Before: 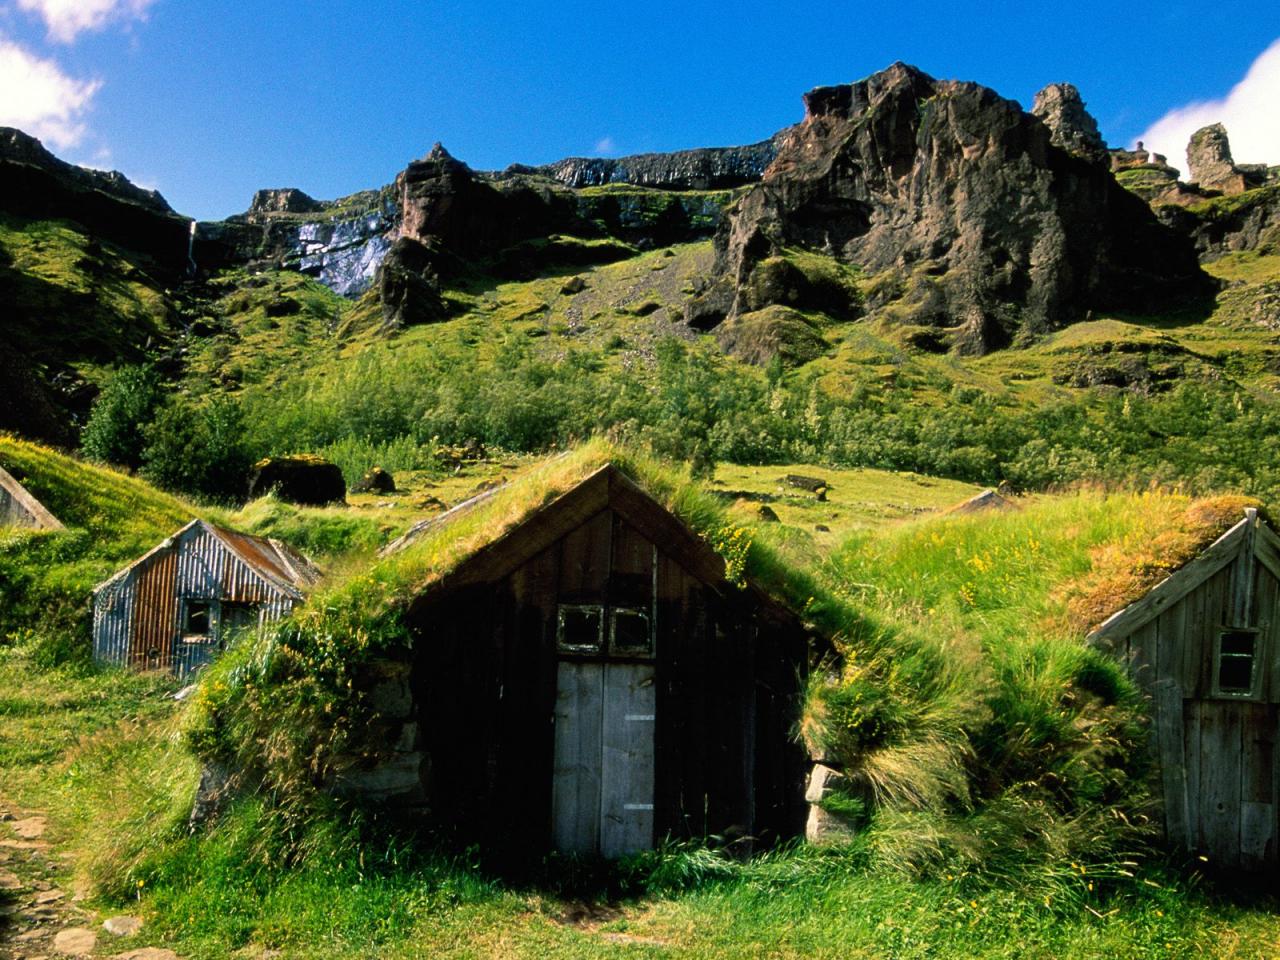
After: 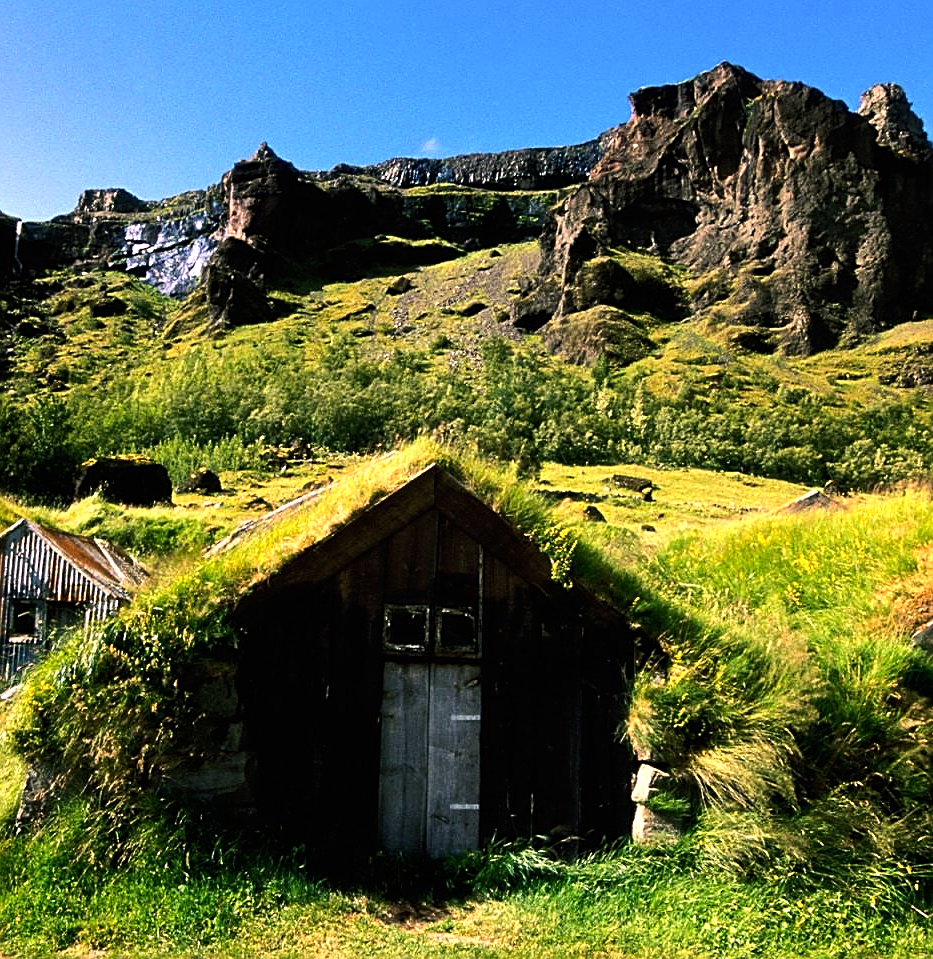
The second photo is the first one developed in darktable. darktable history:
crop: left 13.653%, right 13.379%
tone equalizer: -8 EV -0.781 EV, -7 EV -0.669 EV, -6 EV -0.603 EV, -5 EV -0.402 EV, -3 EV 0.393 EV, -2 EV 0.6 EV, -1 EV 0.695 EV, +0 EV 0.742 EV, edges refinement/feathering 500, mask exposure compensation -1.57 EV, preserve details no
color correction: highlights a* 8.02, highlights b* 3.75
sharpen: on, module defaults
